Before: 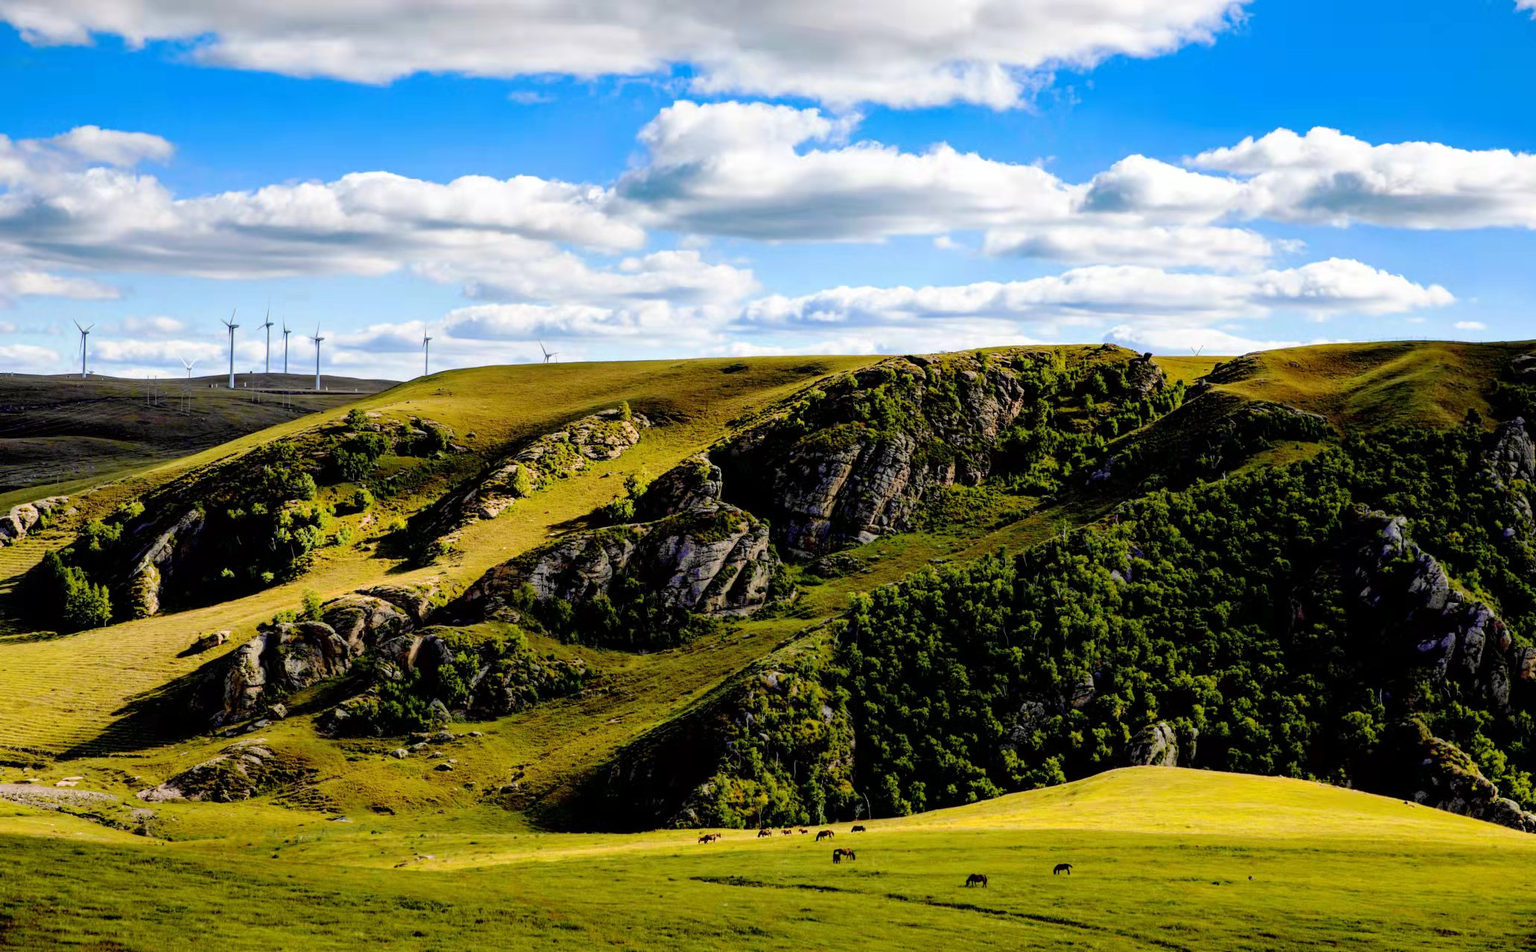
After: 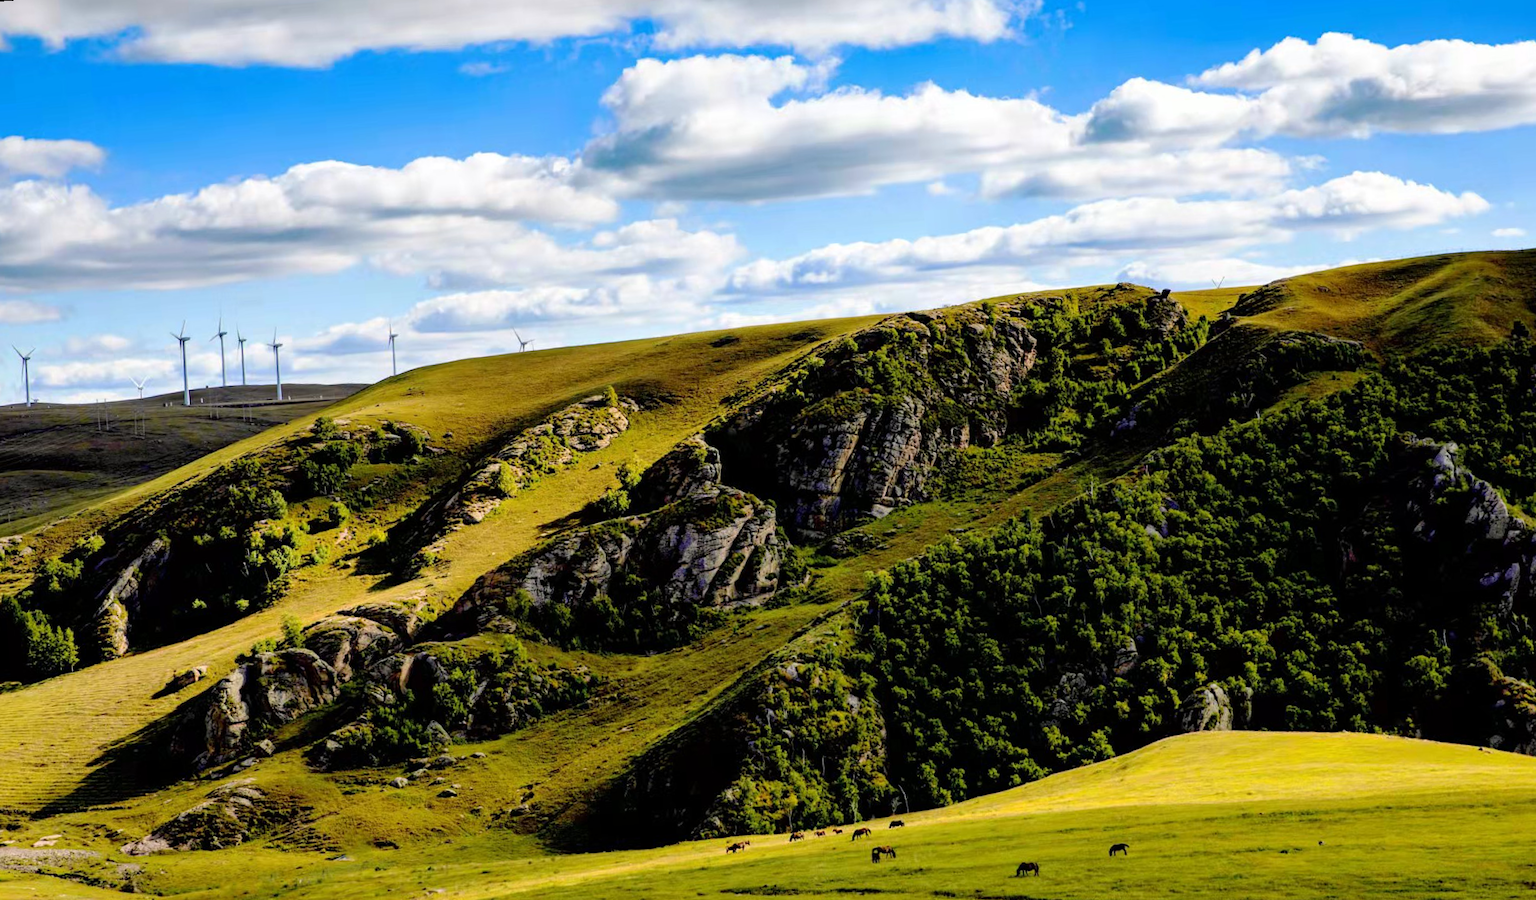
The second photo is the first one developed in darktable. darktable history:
tone equalizer: on, module defaults
crop and rotate: top 2.479%, bottom 3.018%
rotate and perspective: rotation -4.57°, crop left 0.054, crop right 0.944, crop top 0.087, crop bottom 0.914
